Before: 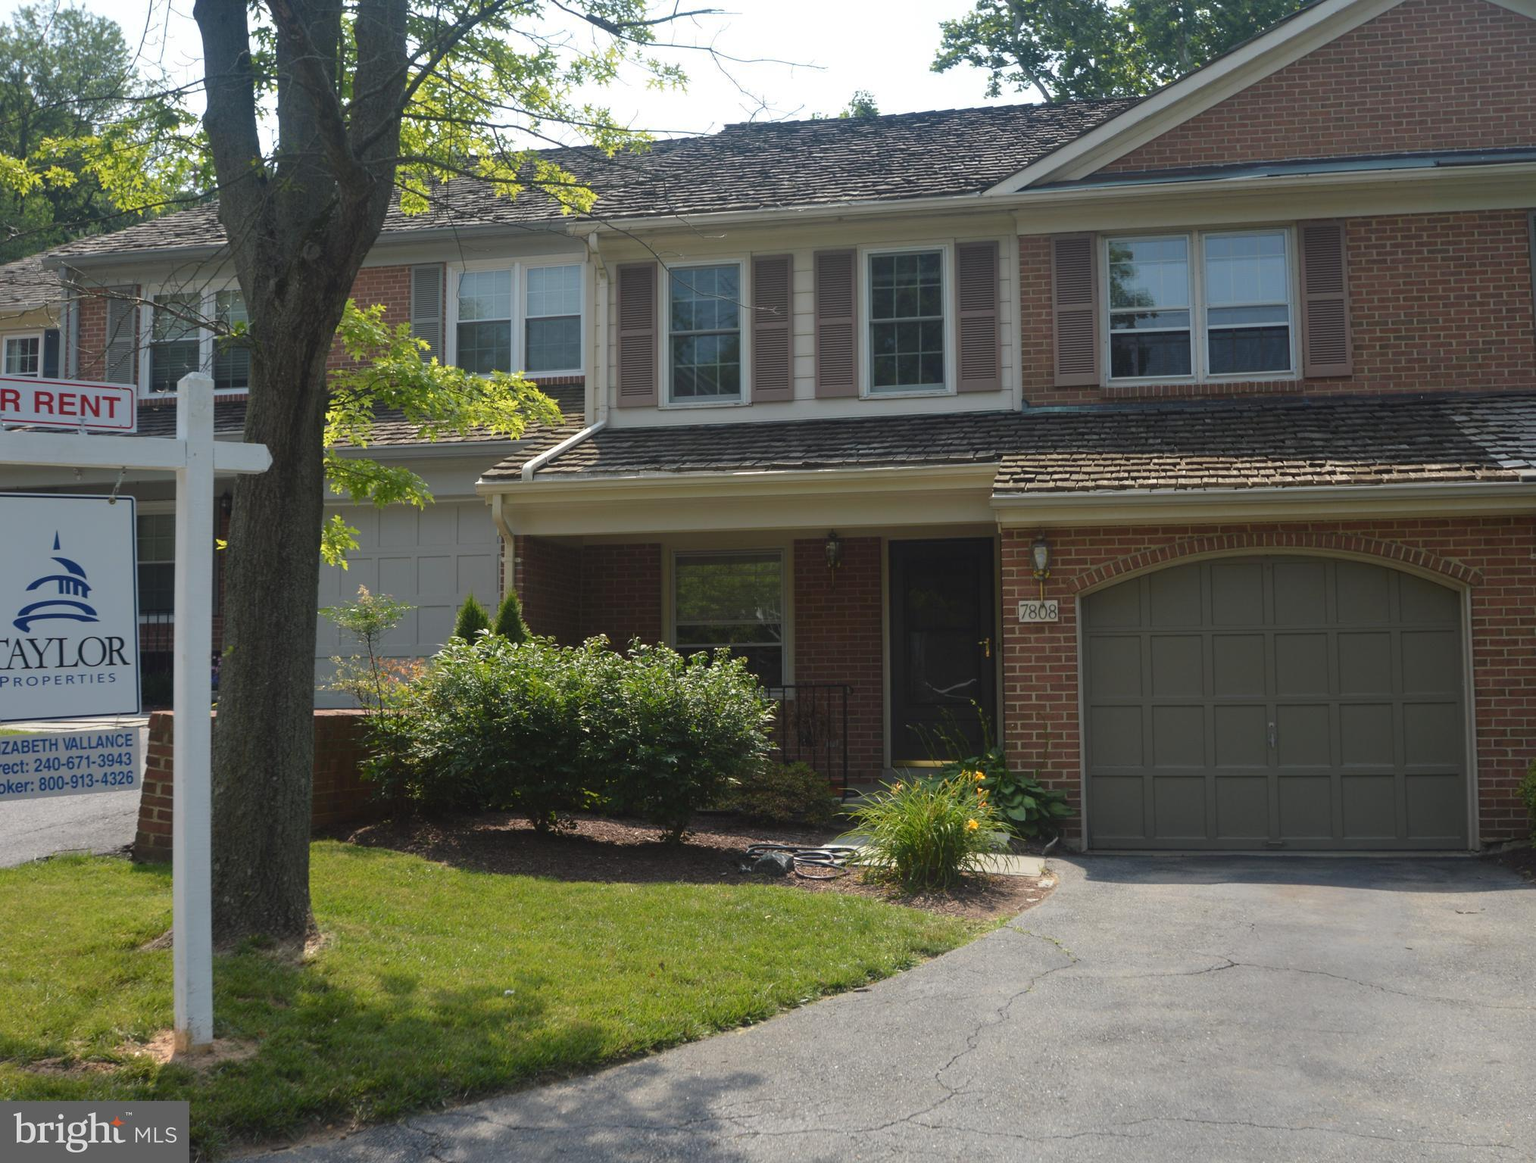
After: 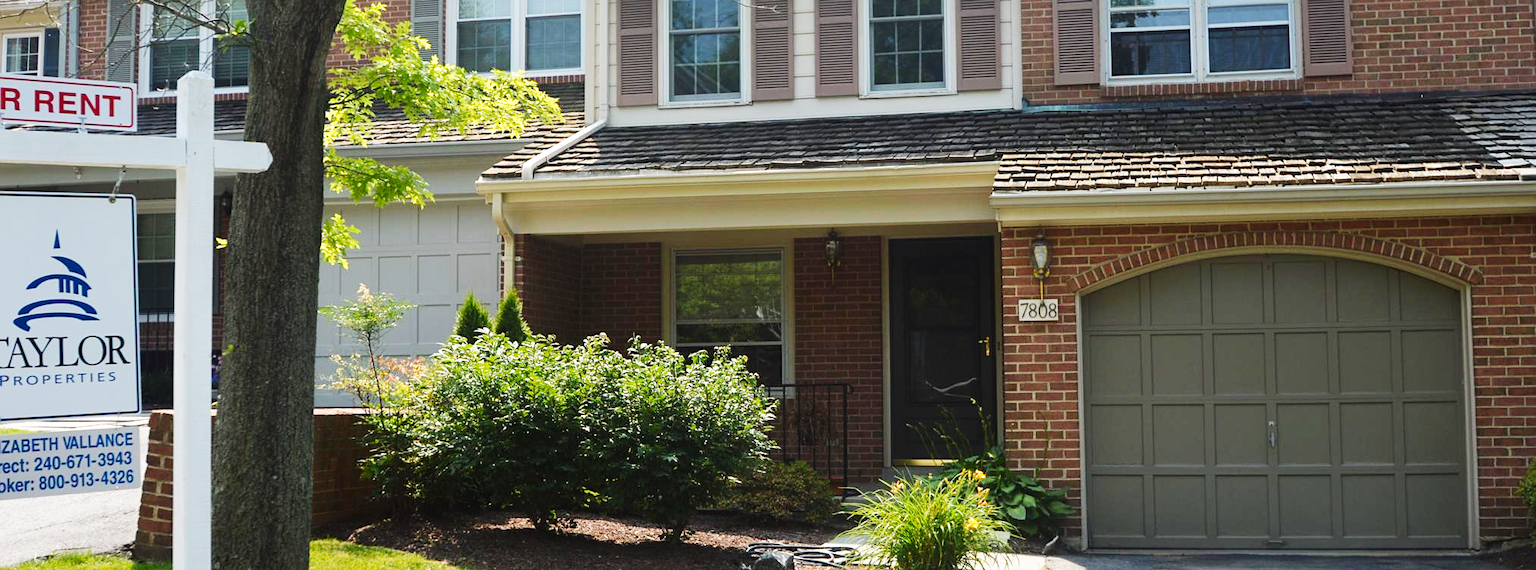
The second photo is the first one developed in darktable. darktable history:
crop and rotate: top 25.977%, bottom 24.958%
sharpen: amount 0.209
base curve: curves: ch0 [(0, 0) (0.007, 0.004) (0.027, 0.03) (0.046, 0.07) (0.207, 0.54) (0.442, 0.872) (0.673, 0.972) (1, 1)], preserve colors none
